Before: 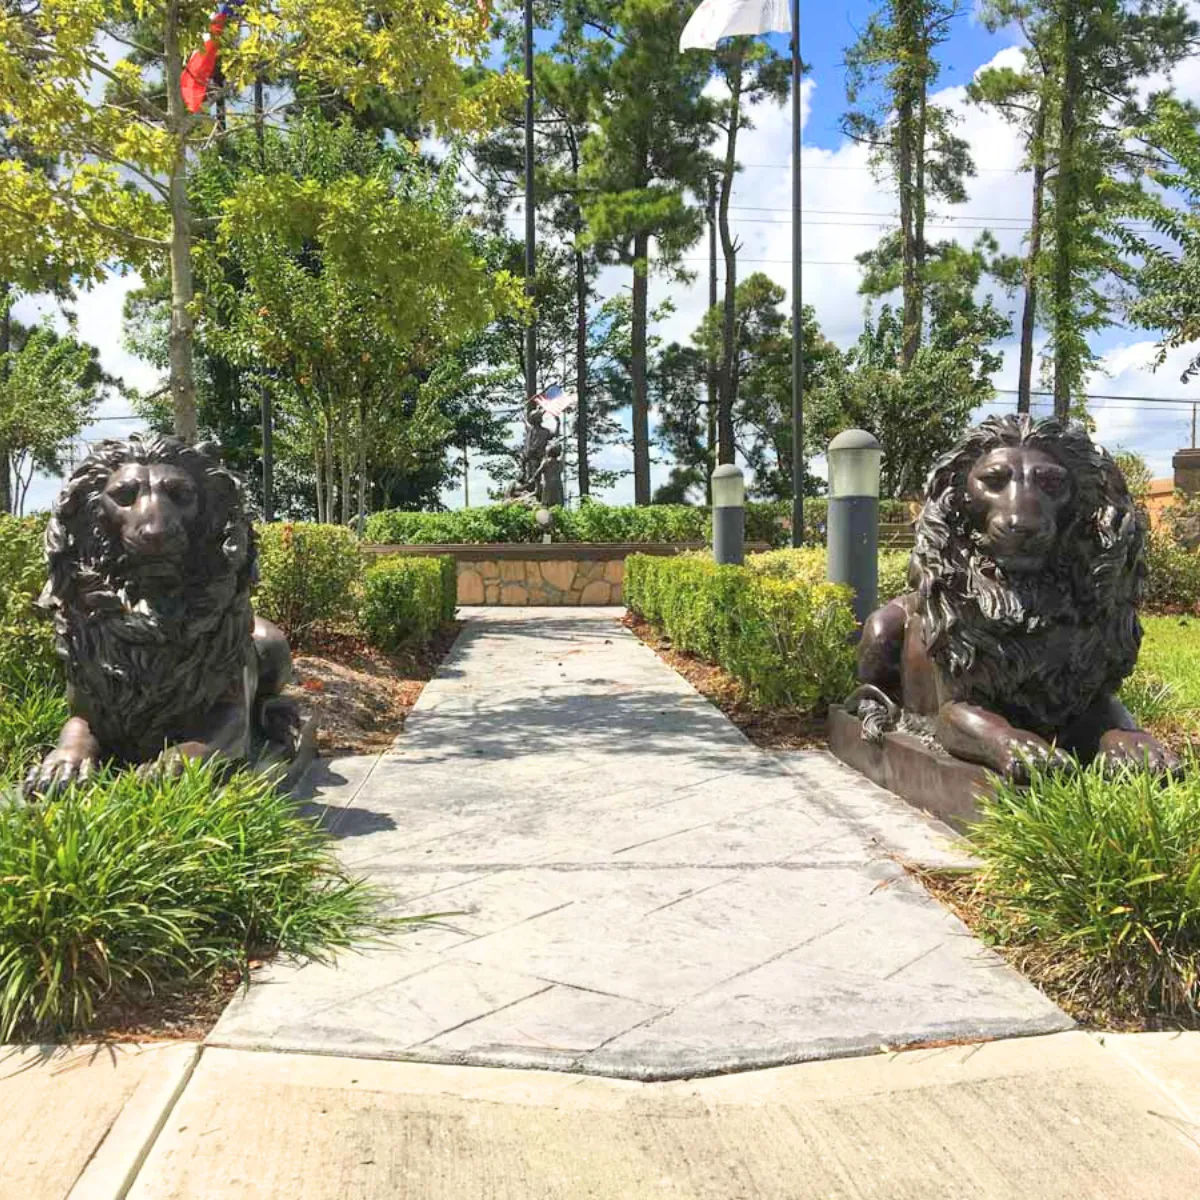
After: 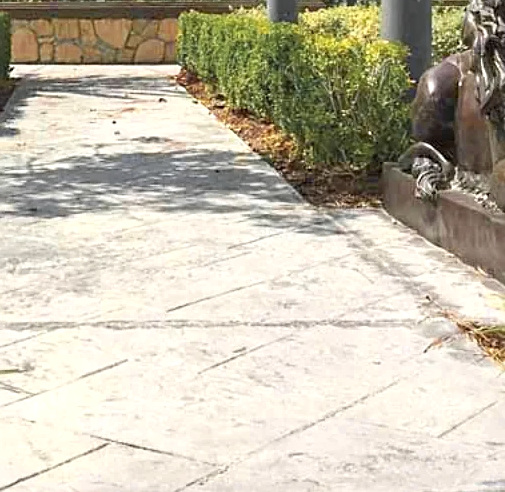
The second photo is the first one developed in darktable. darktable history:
crop: left 37.221%, top 45.169%, right 20.63%, bottom 13.777%
color zones: curves: ch0 [(0.035, 0.242) (0.25, 0.5) (0.384, 0.214) (0.488, 0.255) (0.75, 0.5)]; ch1 [(0.063, 0.379) (0.25, 0.5) (0.354, 0.201) (0.489, 0.085) (0.729, 0.271)]; ch2 [(0.25, 0.5) (0.38, 0.517) (0.442, 0.51) (0.735, 0.456)]
exposure: exposure 0.128 EV, compensate highlight preservation false
sharpen: on, module defaults
